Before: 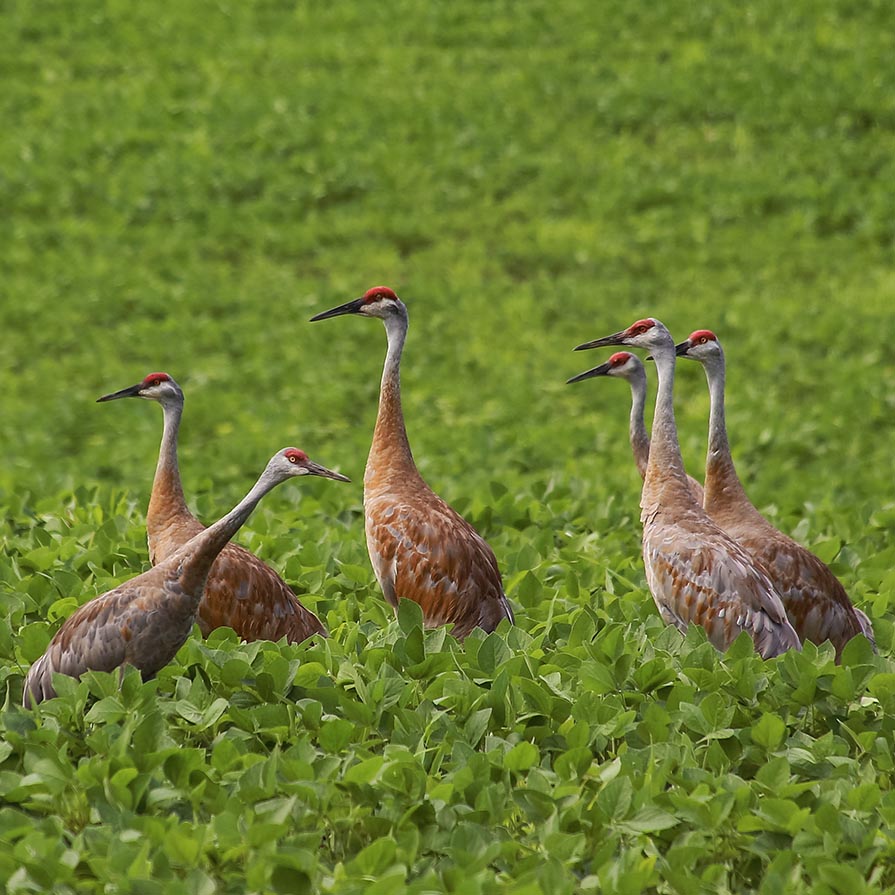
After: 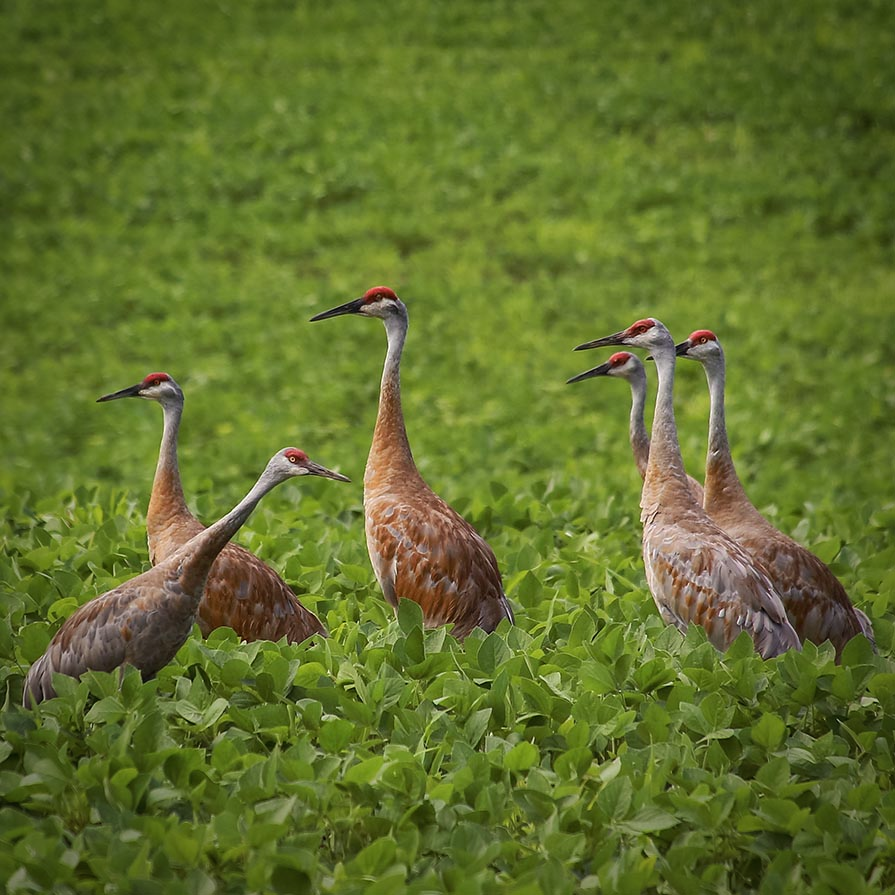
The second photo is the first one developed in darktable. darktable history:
vignetting: fall-off start 67.32%, brightness -0.57, saturation -0.002, width/height ratio 1.007
